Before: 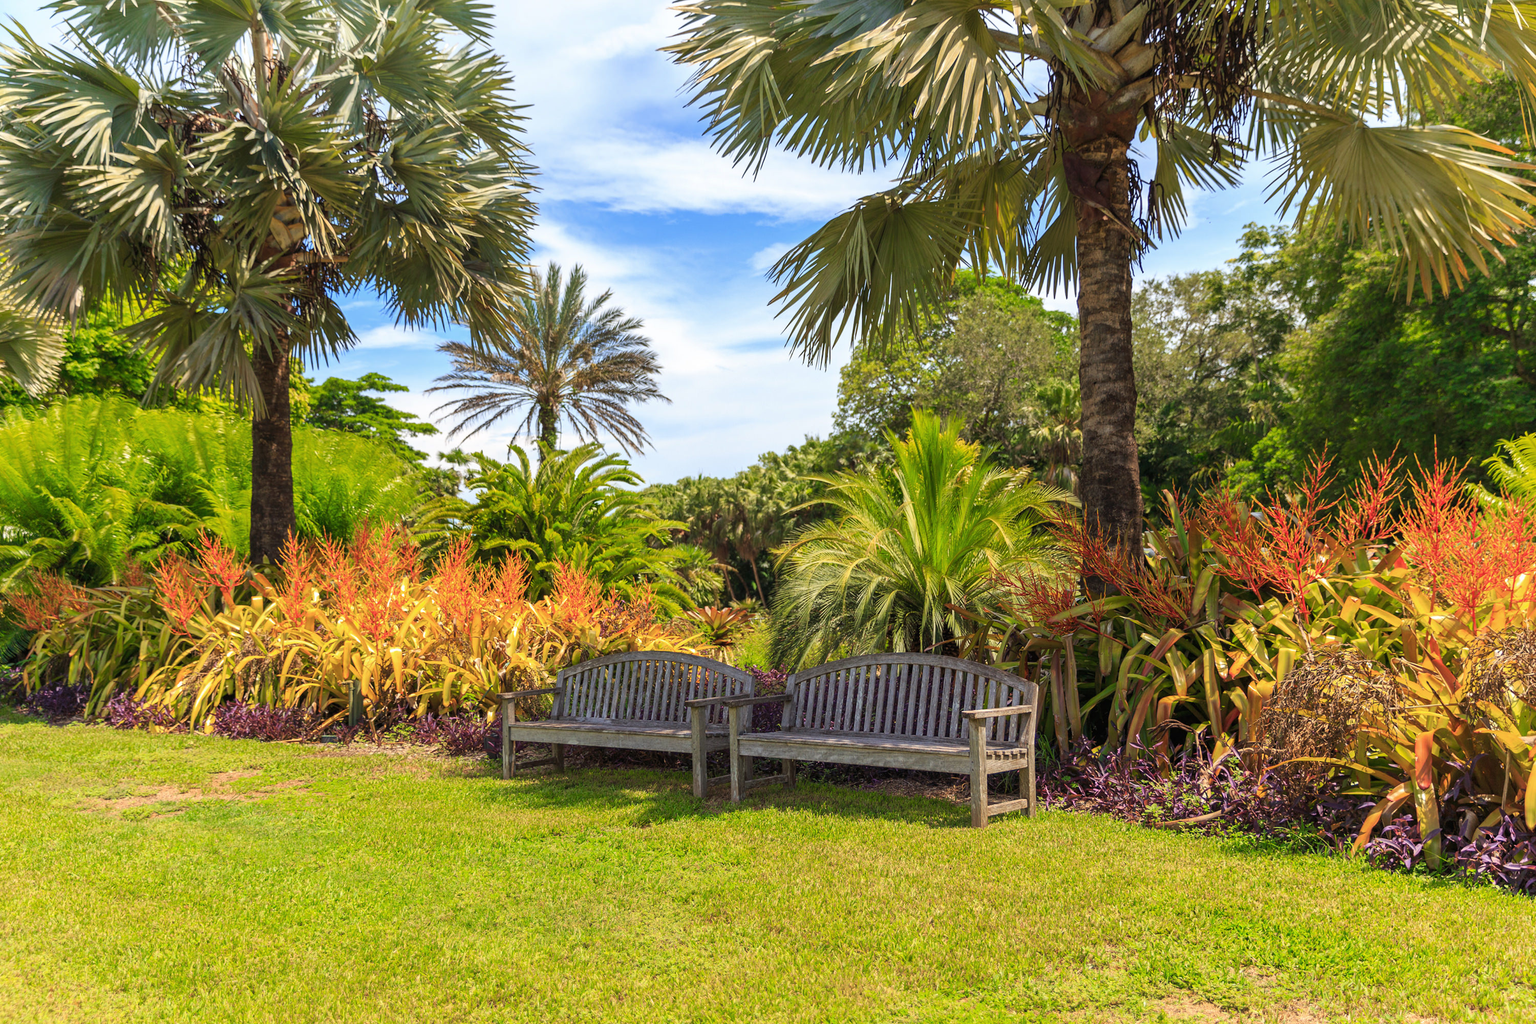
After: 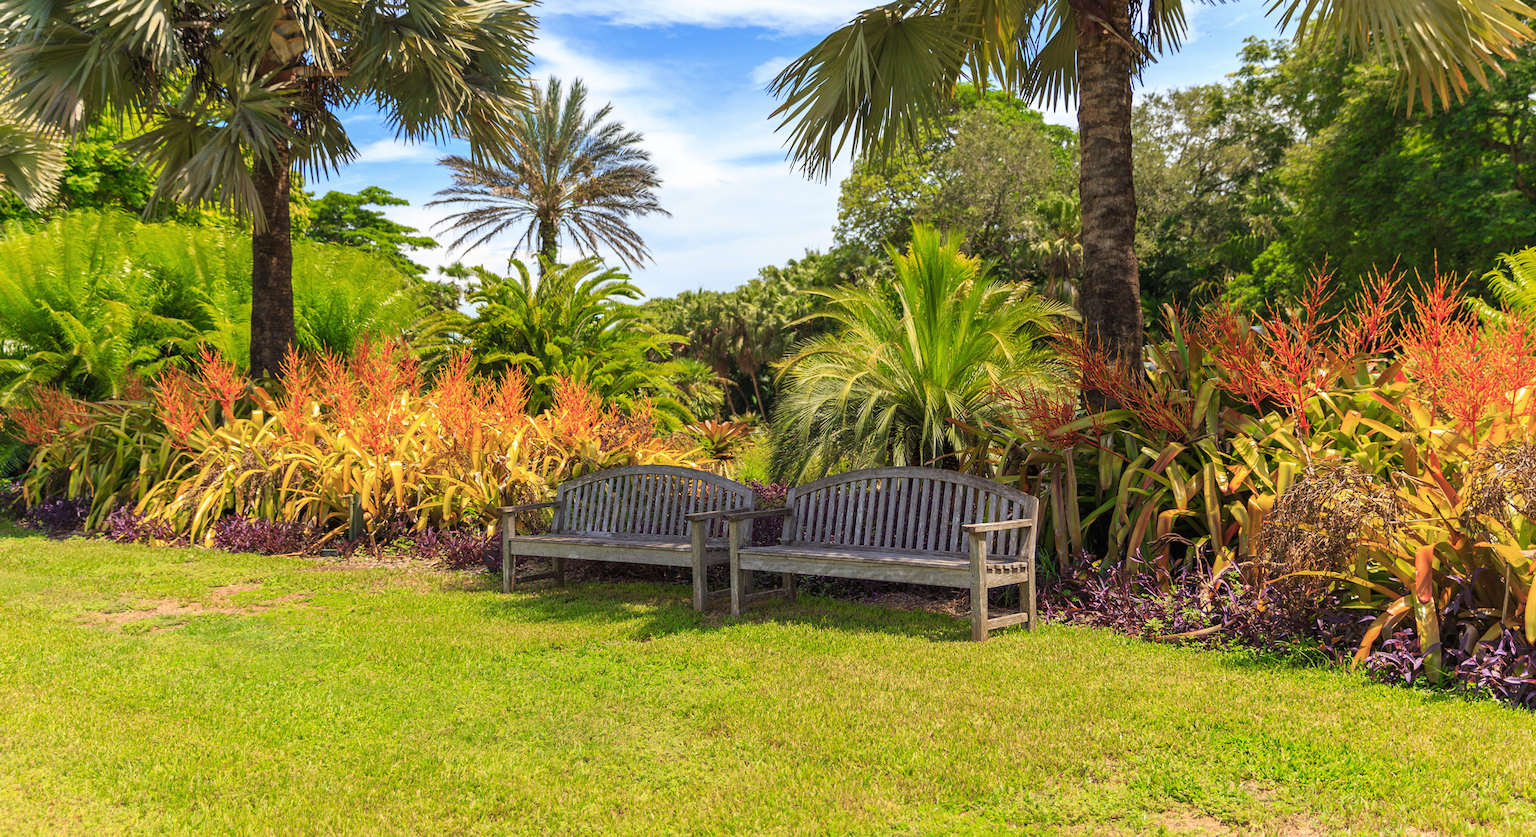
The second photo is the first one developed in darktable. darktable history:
crop and rotate: top 18.201%
